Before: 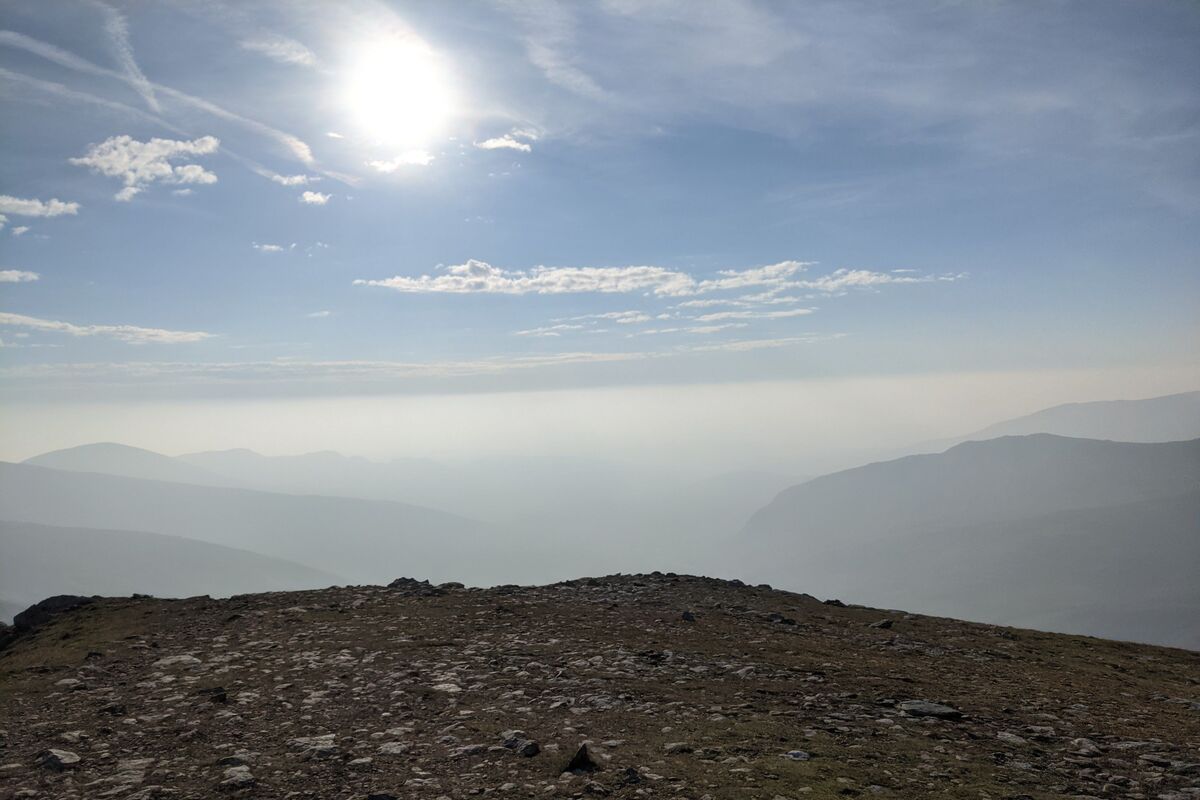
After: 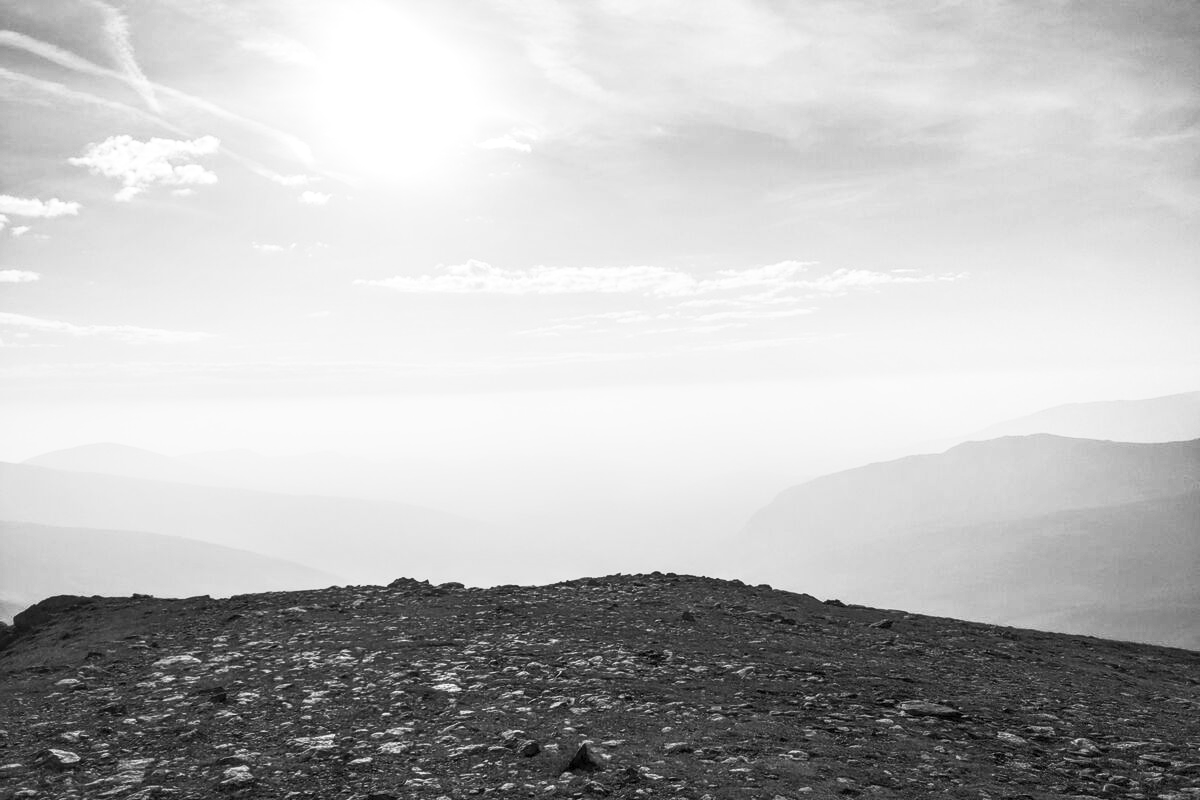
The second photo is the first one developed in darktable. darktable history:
local contrast: on, module defaults
contrast brightness saturation: contrast 0.57, brightness 0.57, saturation -0.34
monochrome: a -3.63, b -0.465
